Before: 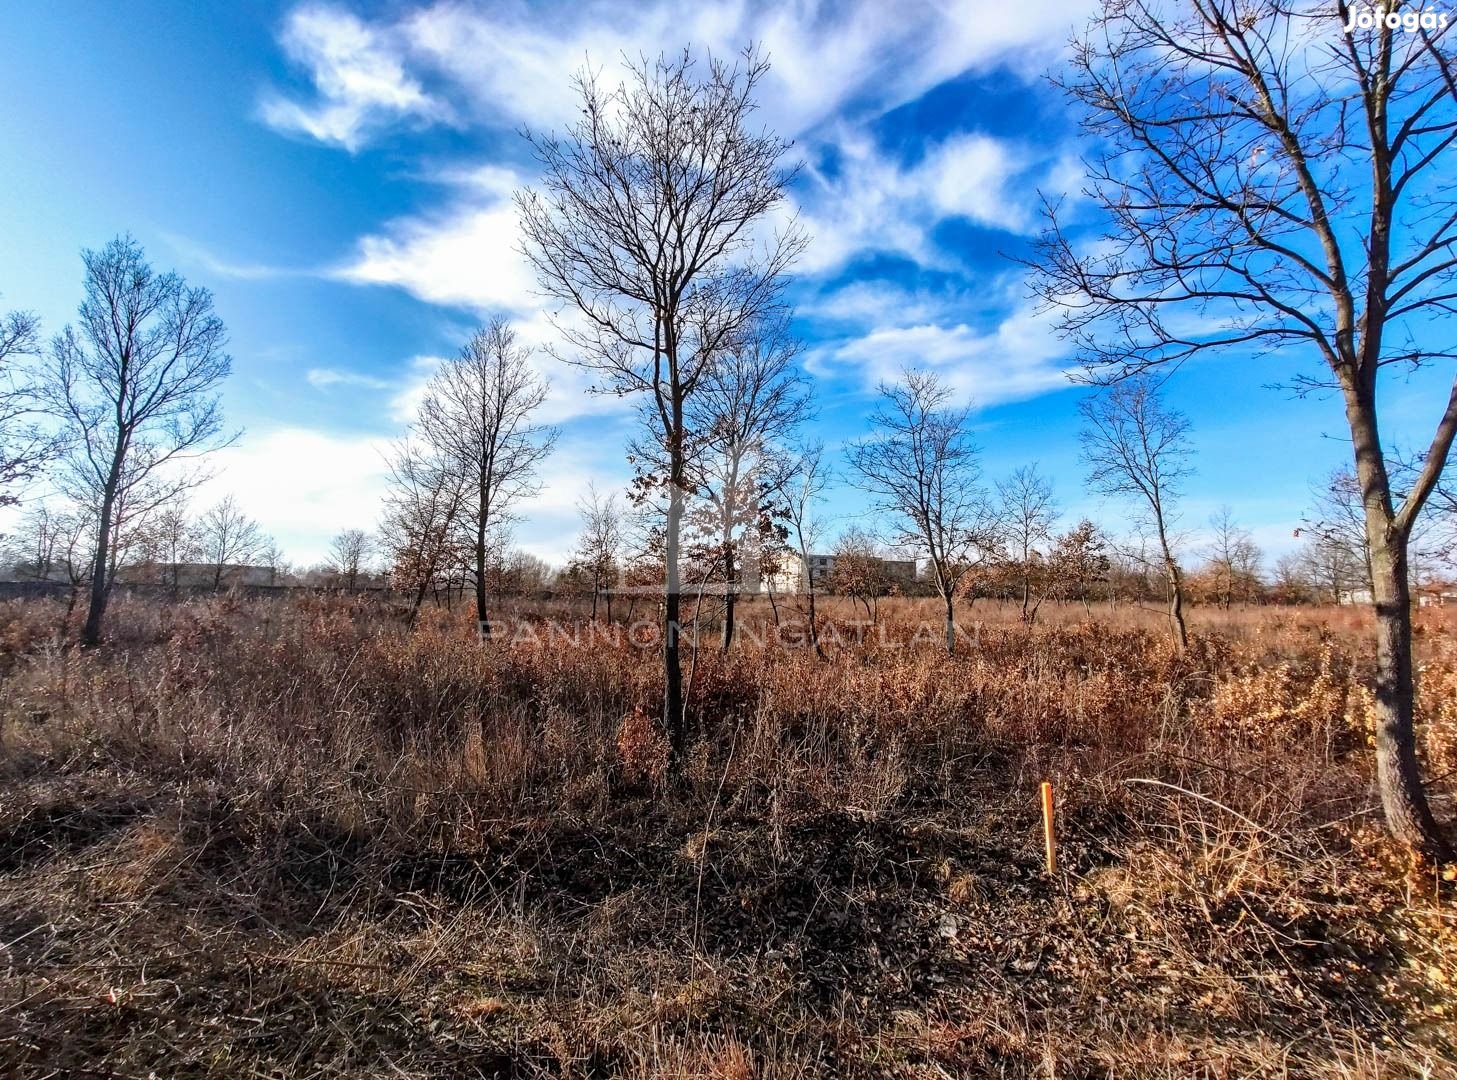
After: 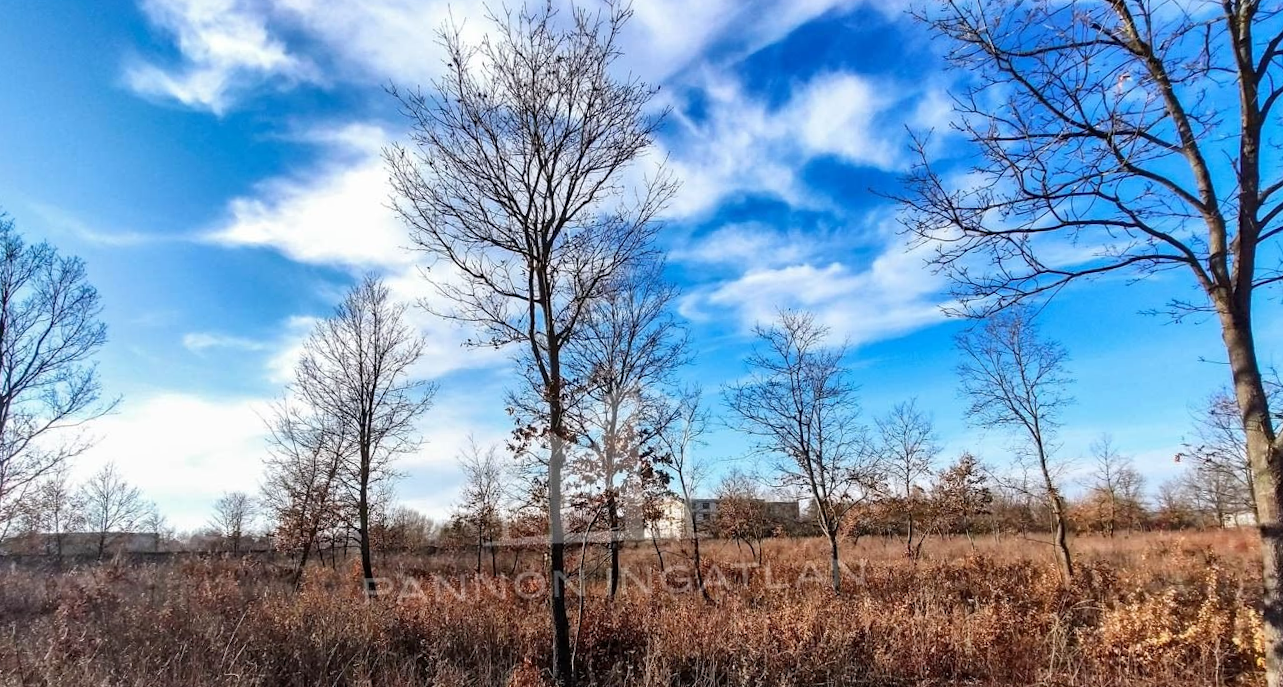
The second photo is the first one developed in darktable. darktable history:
rotate and perspective: rotation -2.29°, automatic cropping off
crop and rotate: left 9.345%, top 7.22%, right 4.982%, bottom 32.331%
